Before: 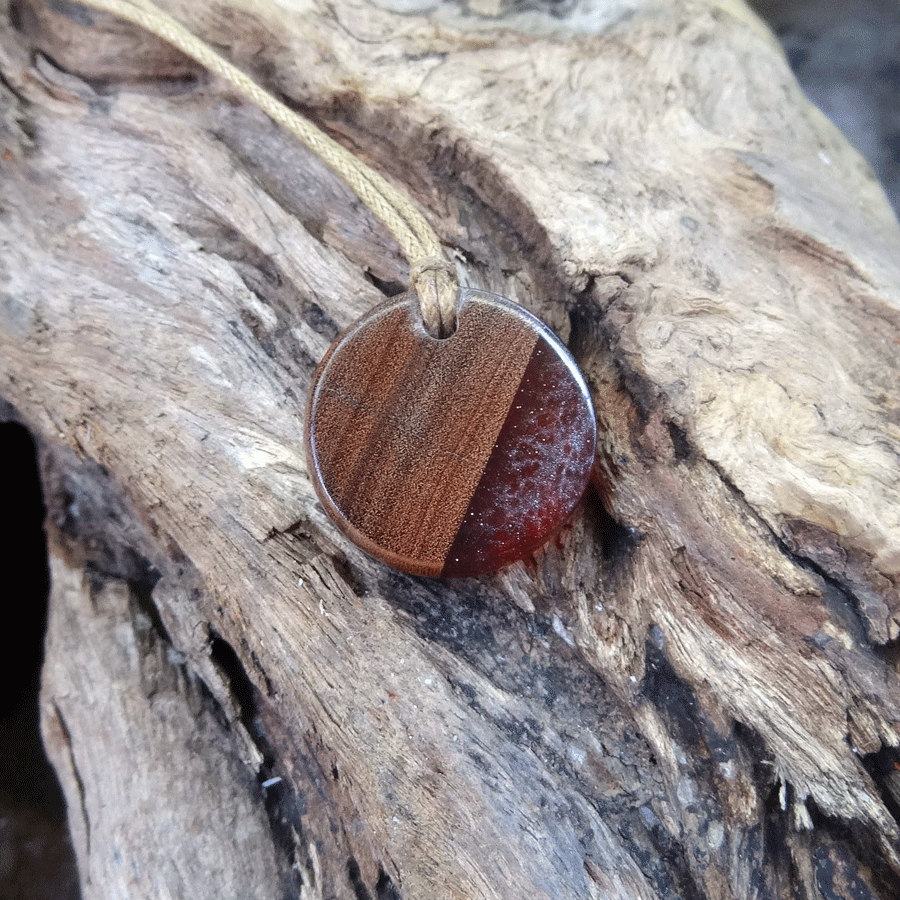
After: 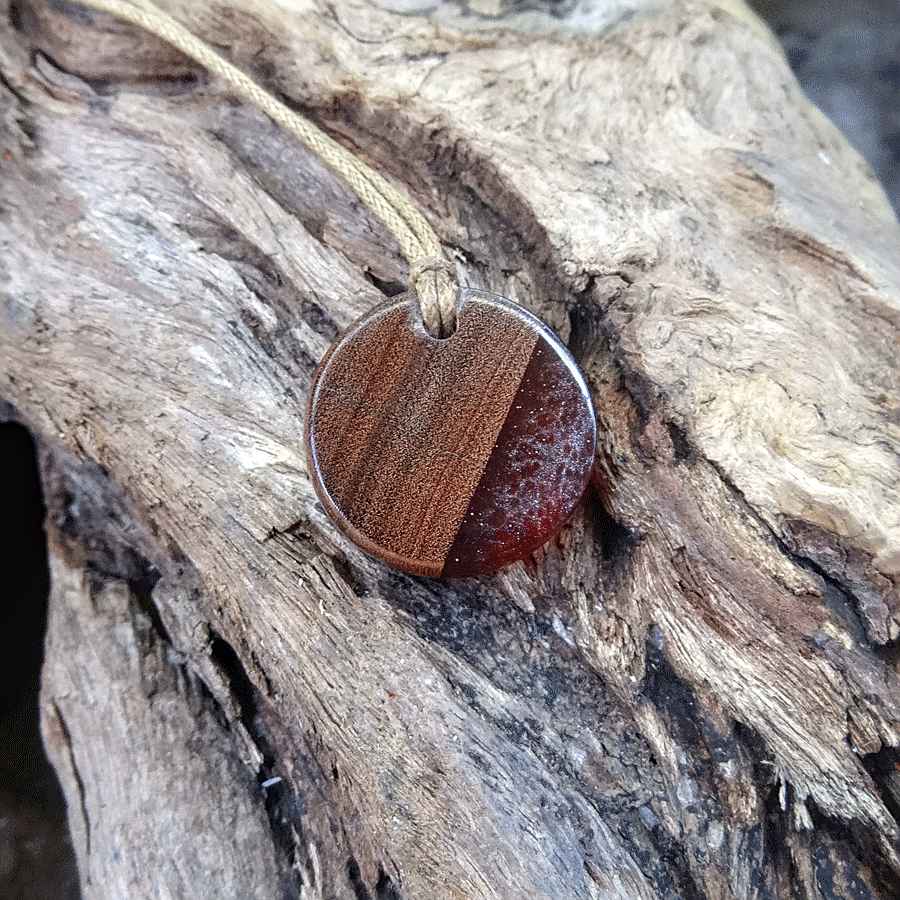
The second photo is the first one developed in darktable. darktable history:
levels: mode automatic, black 0.023%, white 99.97%, levels [0.062, 0.494, 0.925]
local contrast: on, module defaults
sharpen: on, module defaults
